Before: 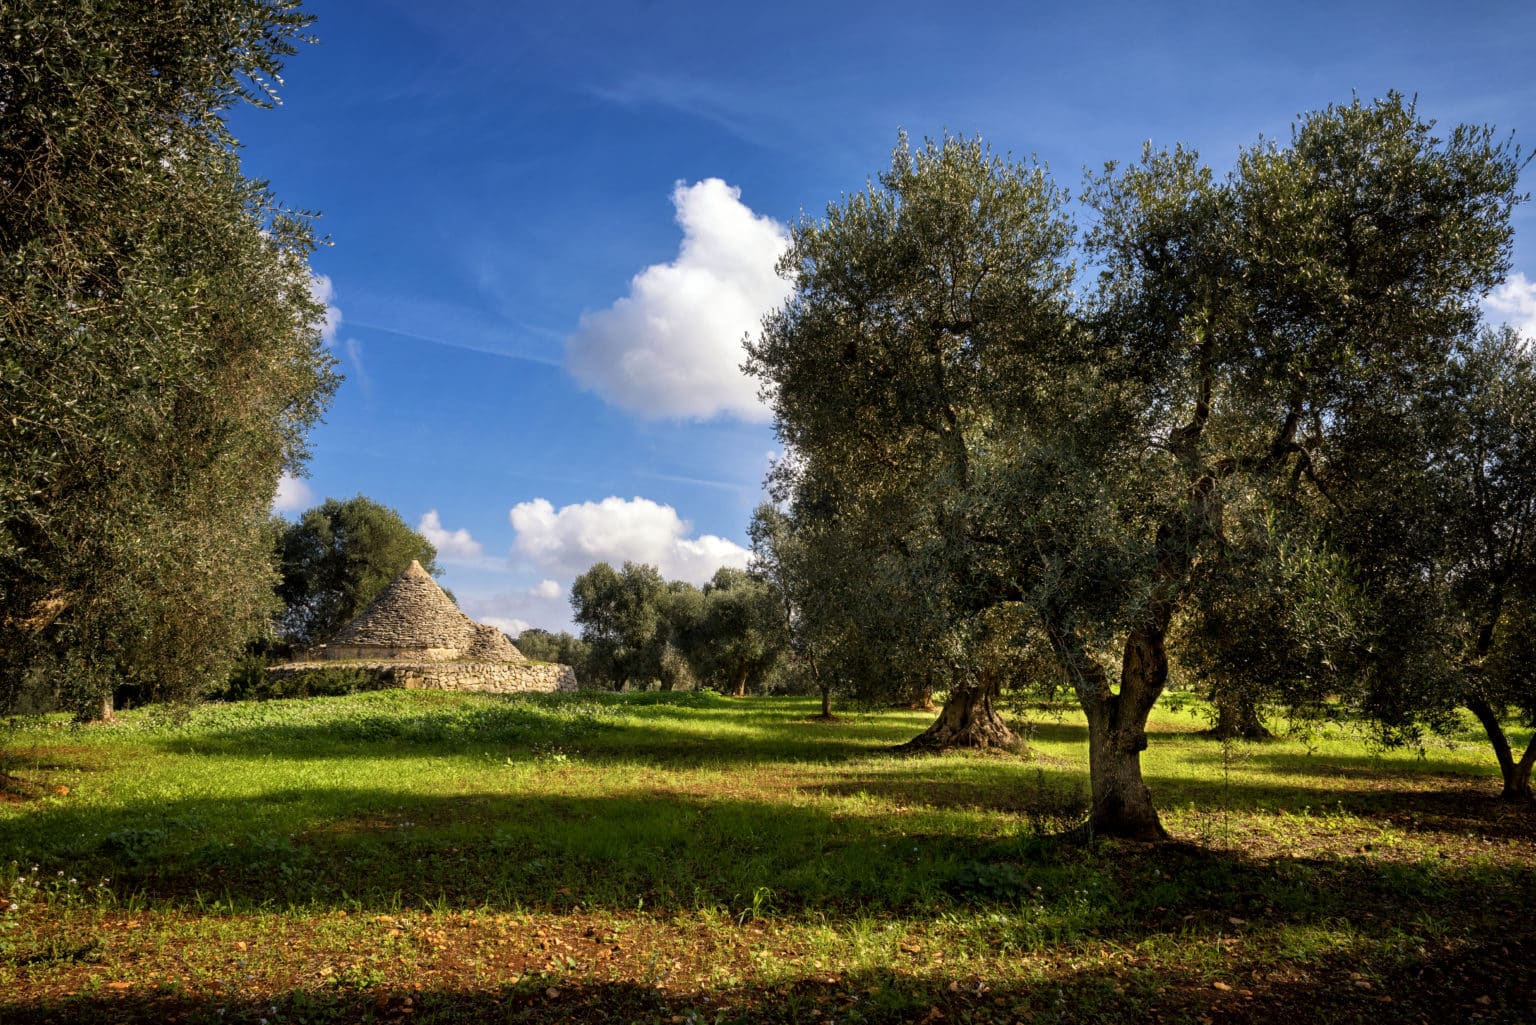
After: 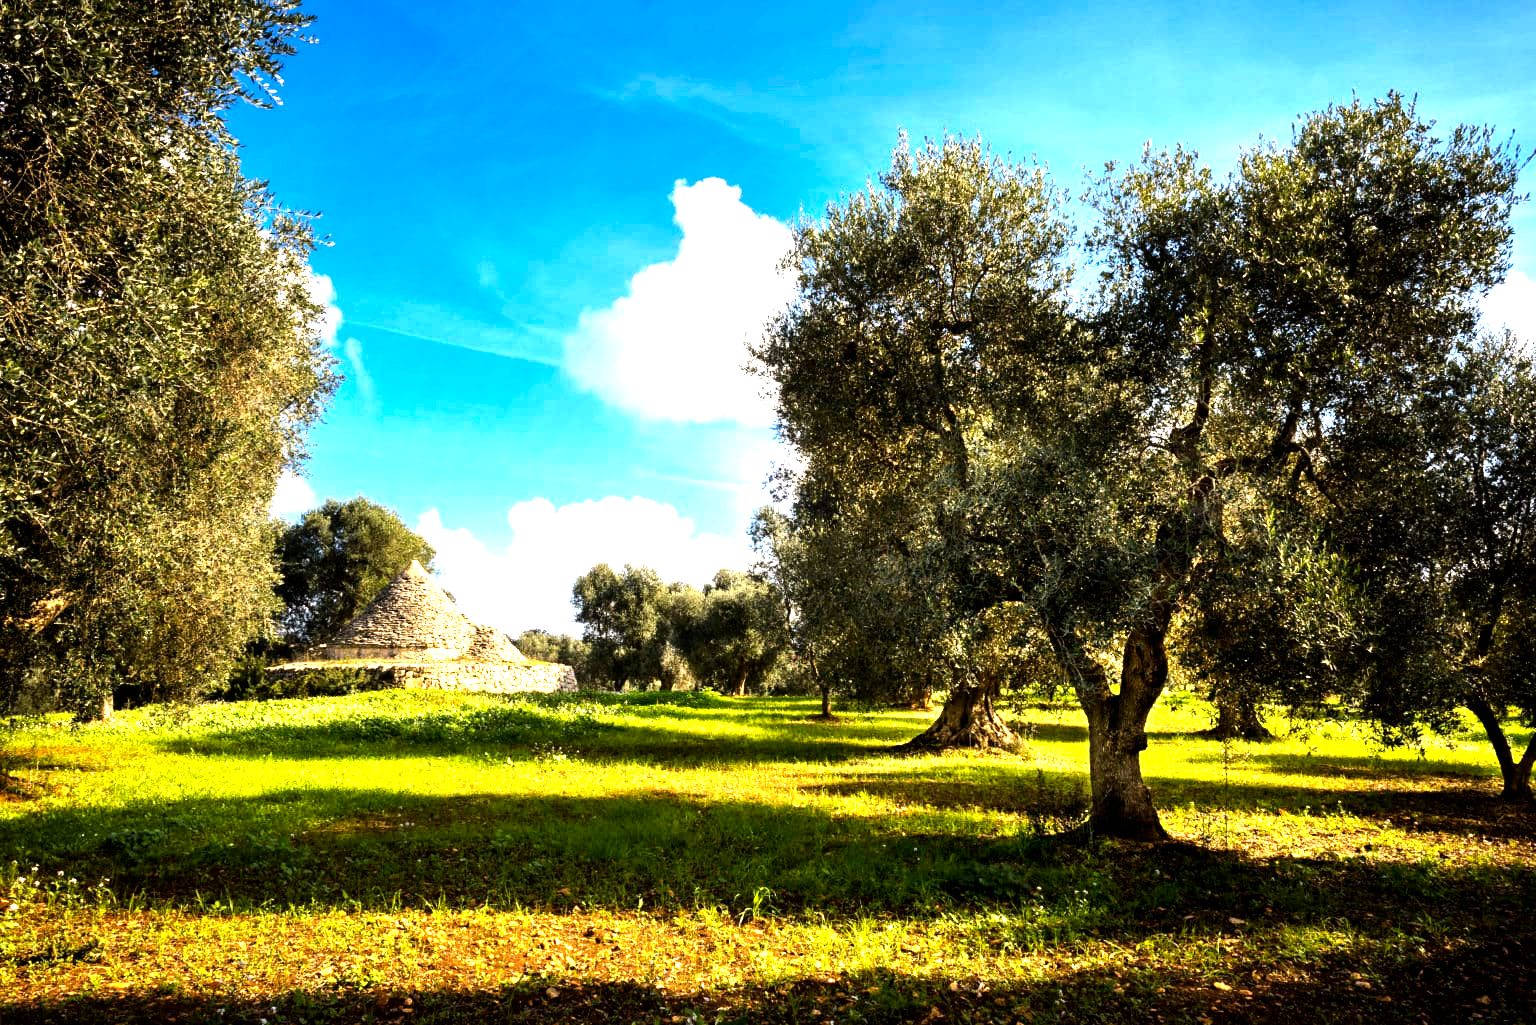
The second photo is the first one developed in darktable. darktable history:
tone equalizer: -8 EV -0.75 EV, -7 EV -0.7 EV, -6 EV -0.6 EV, -5 EV -0.4 EV, -3 EV 0.4 EV, -2 EV 0.6 EV, -1 EV 0.7 EV, +0 EV 0.75 EV, edges refinement/feathering 500, mask exposure compensation -1.57 EV, preserve details no
color contrast: green-magenta contrast 0.8, blue-yellow contrast 1.1, unbound 0
exposure: black level correction 0, exposure 1.2 EV, compensate highlight preservation false
